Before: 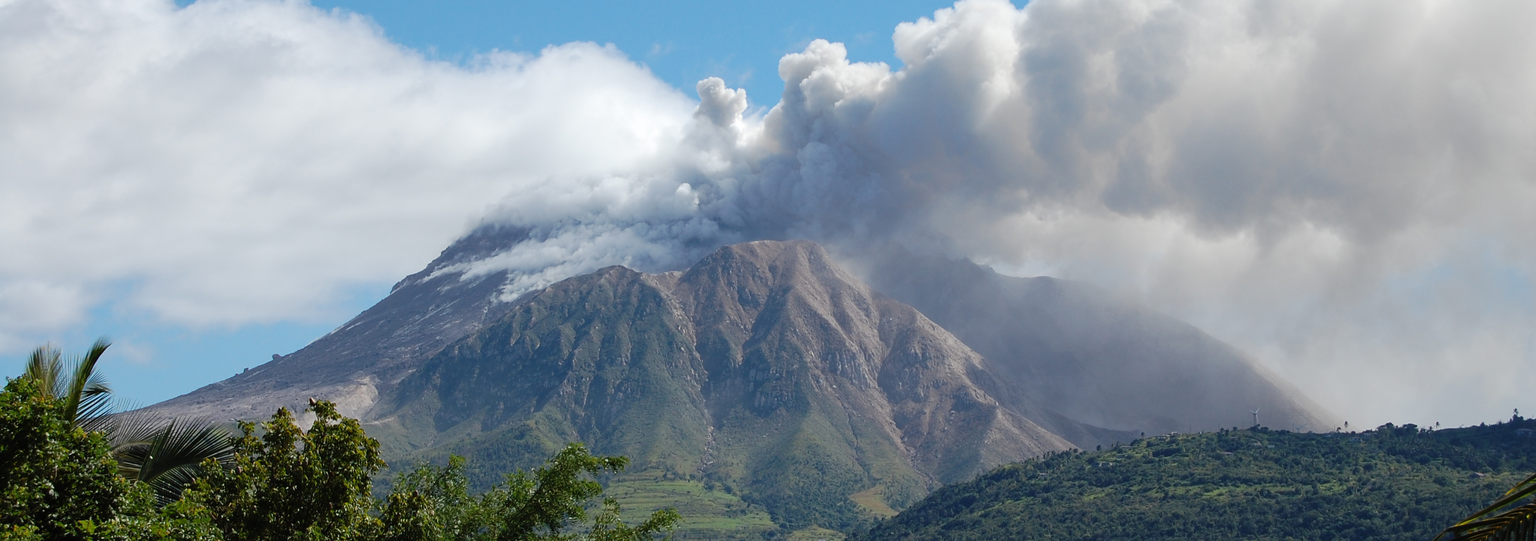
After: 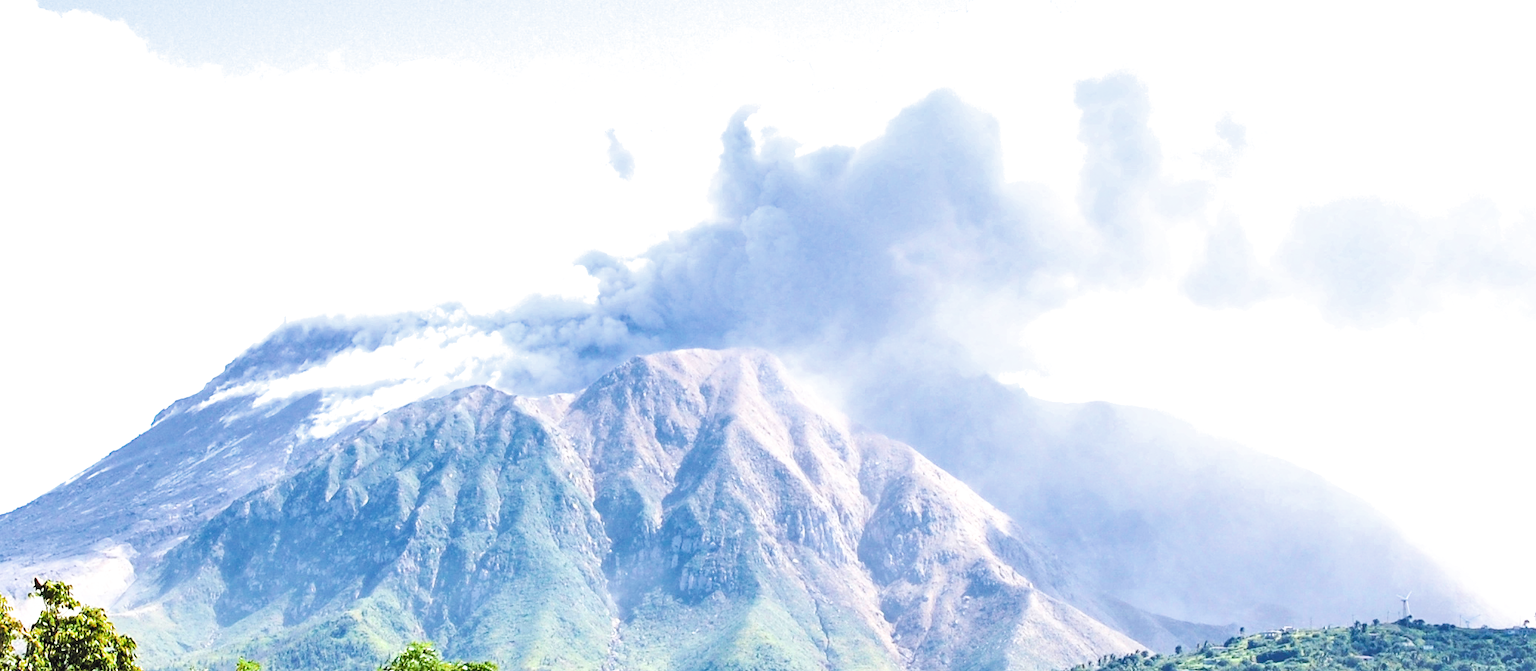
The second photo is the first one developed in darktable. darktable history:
crop: left 18.631%, right 12.362%, bottom 14.401%
exposure: exposure 2.955 EV, compensate highlight preservation false
shadows and highlights: shadows 60.12, highlights color adjustment 49.23%, soften with gaussian
filmic rgb: black relative exposure -5.04 EV, white relative exposure 3.96 EV, hardness 2.91, contrast 1.197, highlights saturation mix -30.92%, color science v6 (2022)
